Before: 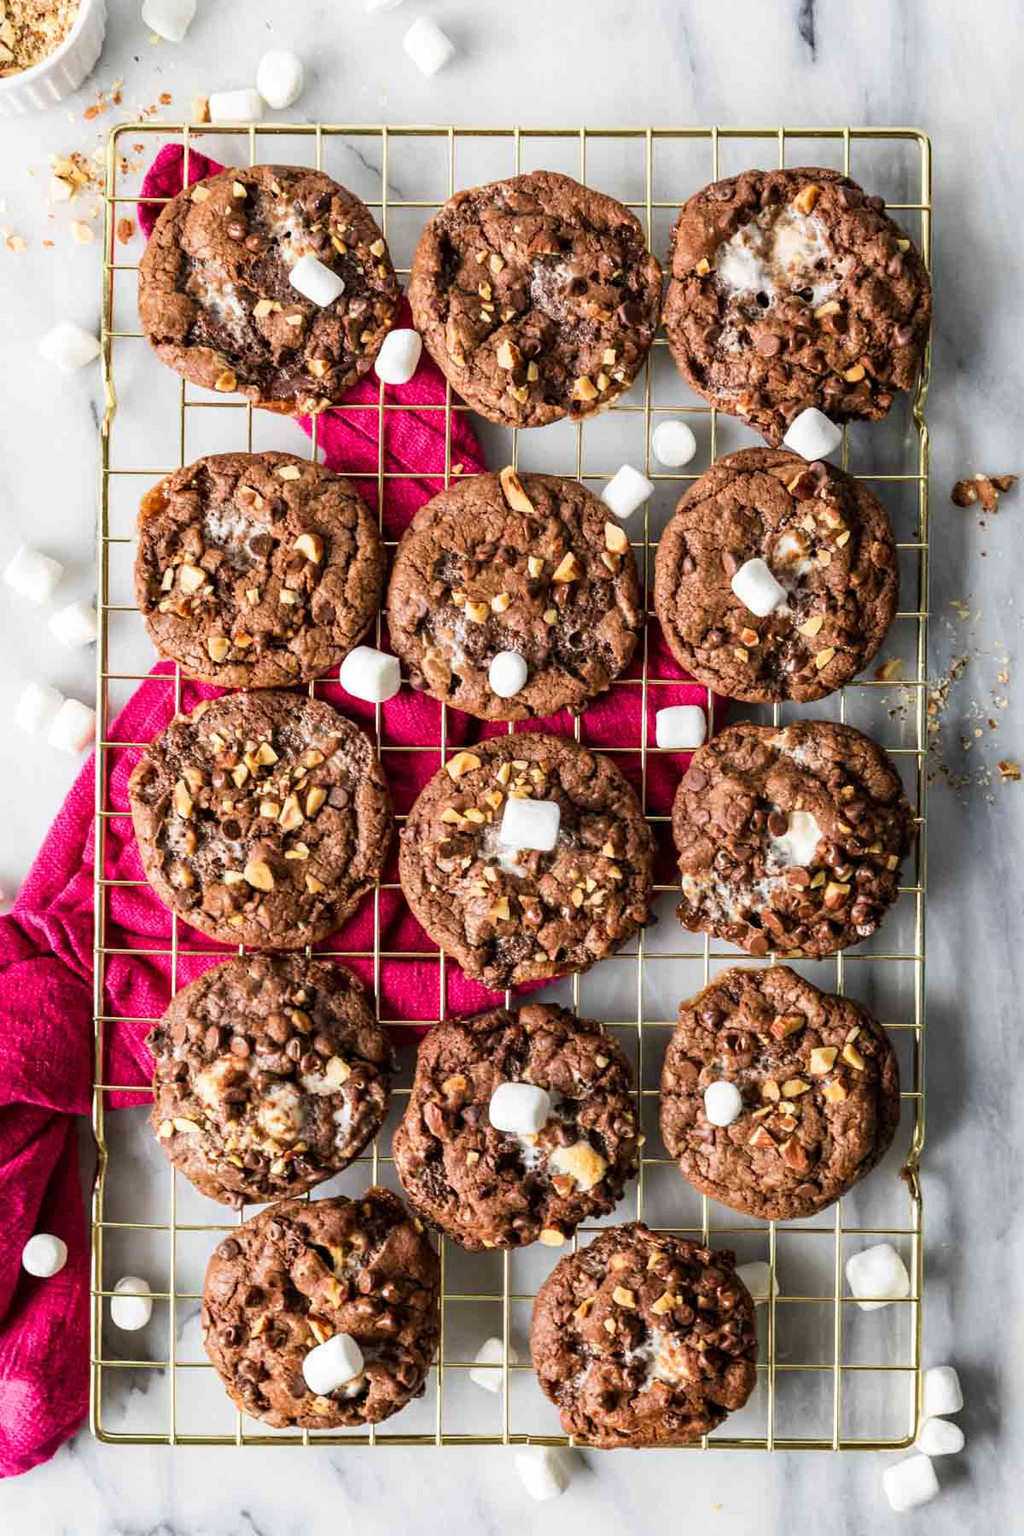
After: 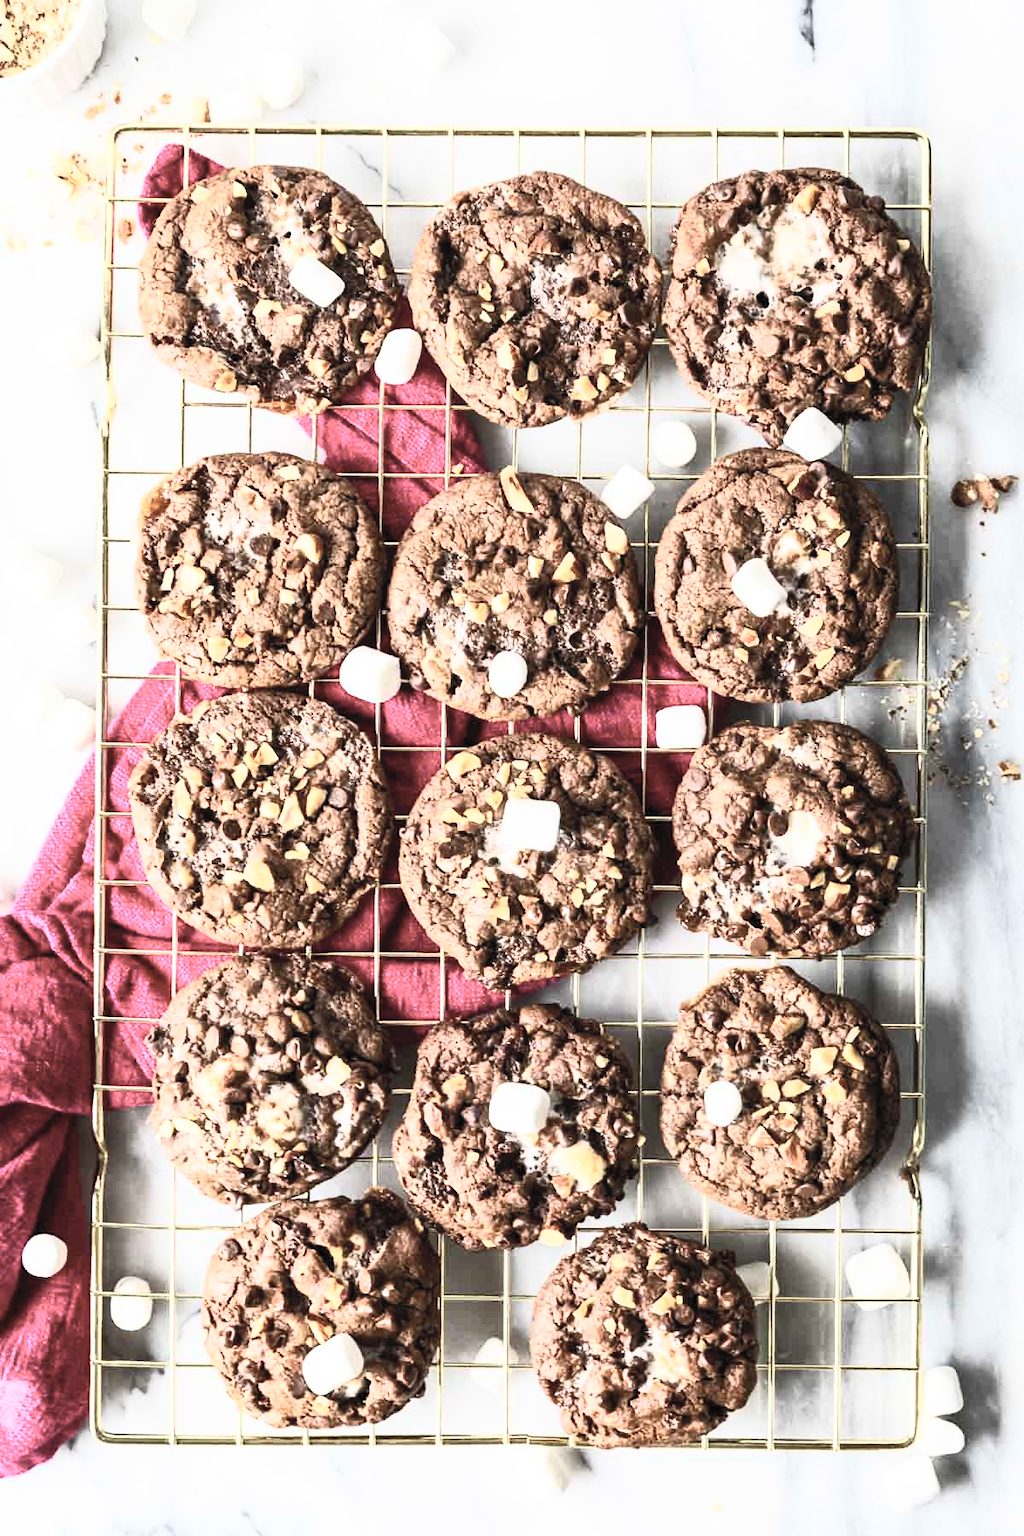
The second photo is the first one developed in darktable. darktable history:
contrast brightness saturation: contrast 0.558, brightness 0.58, saturation -0.328
